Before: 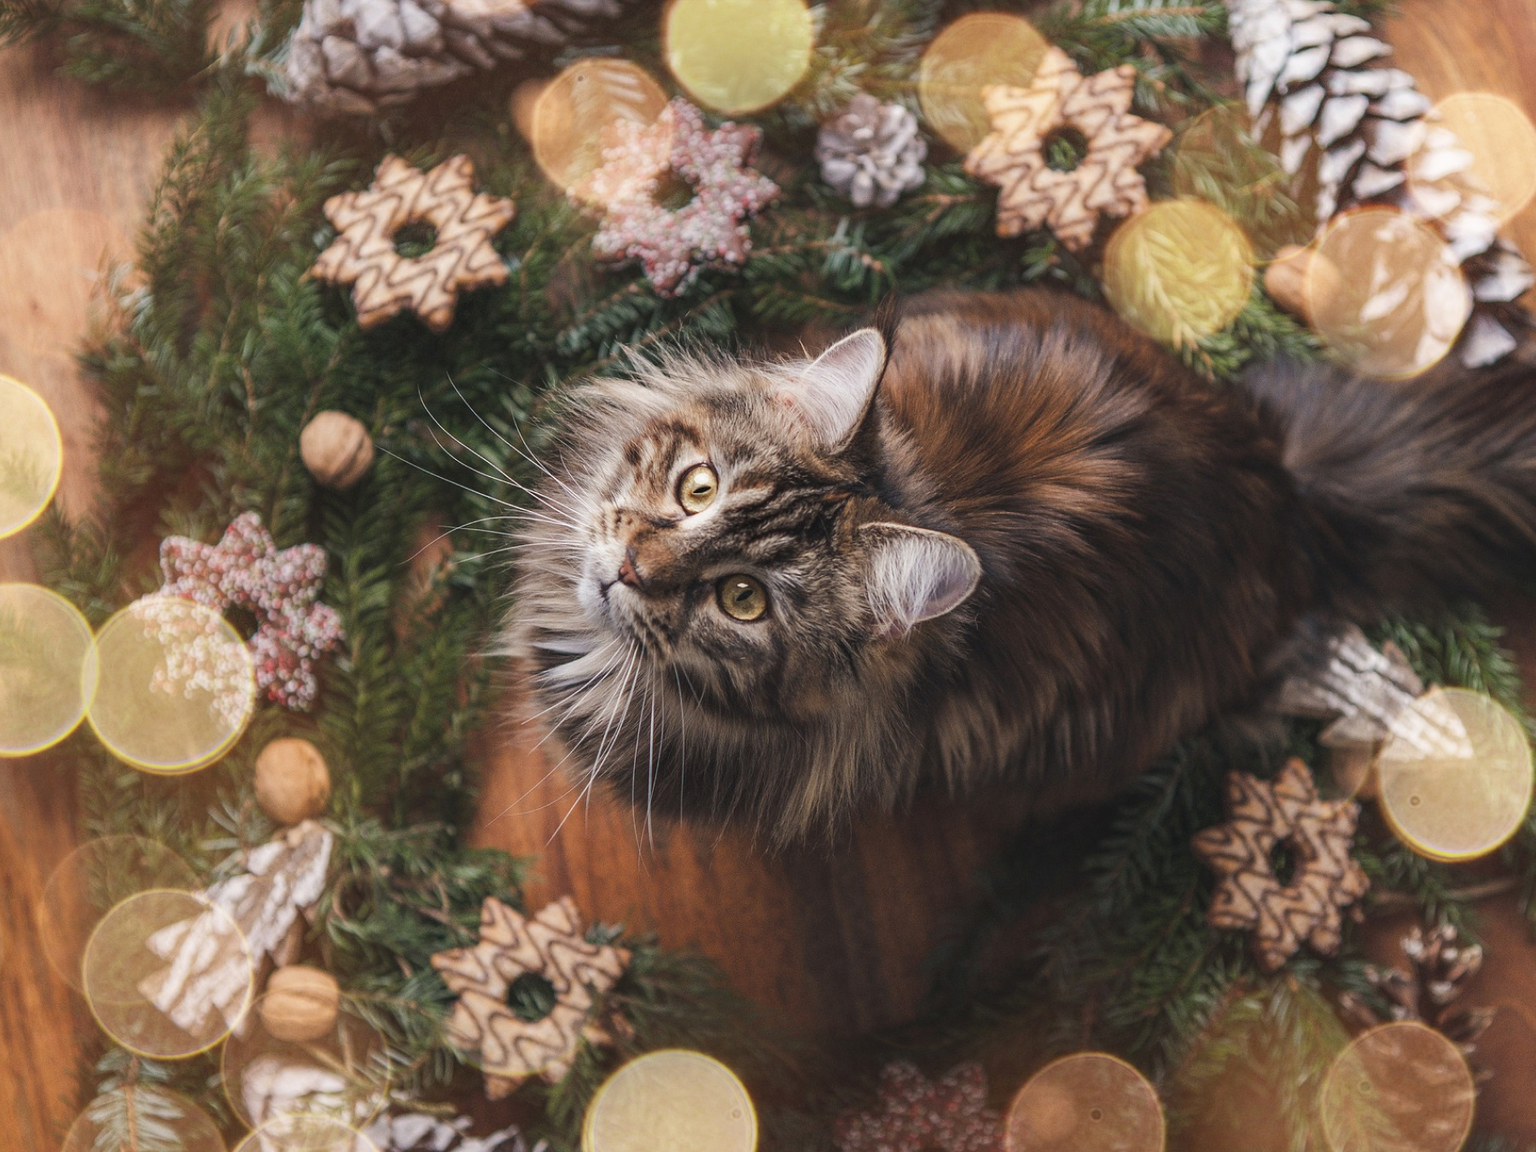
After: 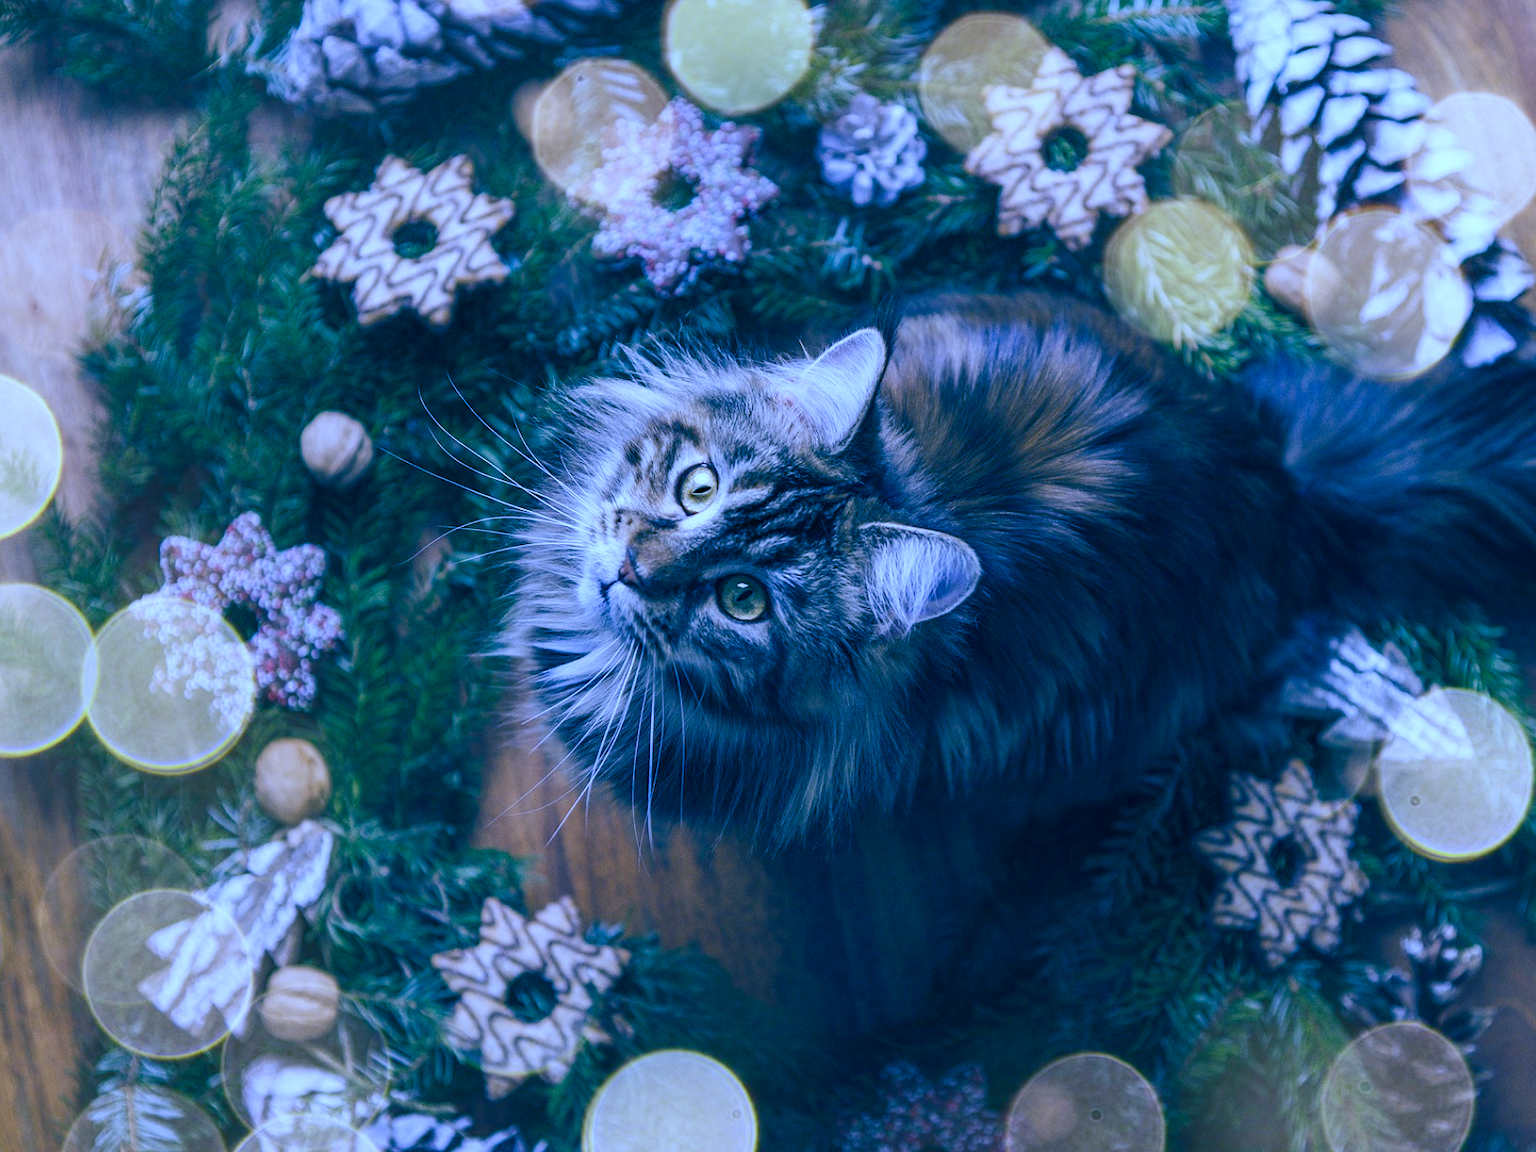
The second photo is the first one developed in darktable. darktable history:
white balance: red 0.766, blue 1.537
color balance rgb: shadows lift › luminance -28.76%, shadows lift › chroma 10%, shadows lift › hue 230°, power › chroma 0.5%, power › hue 215°, highlights gain › luminance 7.14%, highlights gain › chroma 1%, highlights gain › hue 50°, global offset › luminance -0.29%, global offset › hue 260°, perceptual saturation grading › global saturation 20%, perceptual saturation grading › highlights -13.92%, perceptual saturation grading › shadows 50%
